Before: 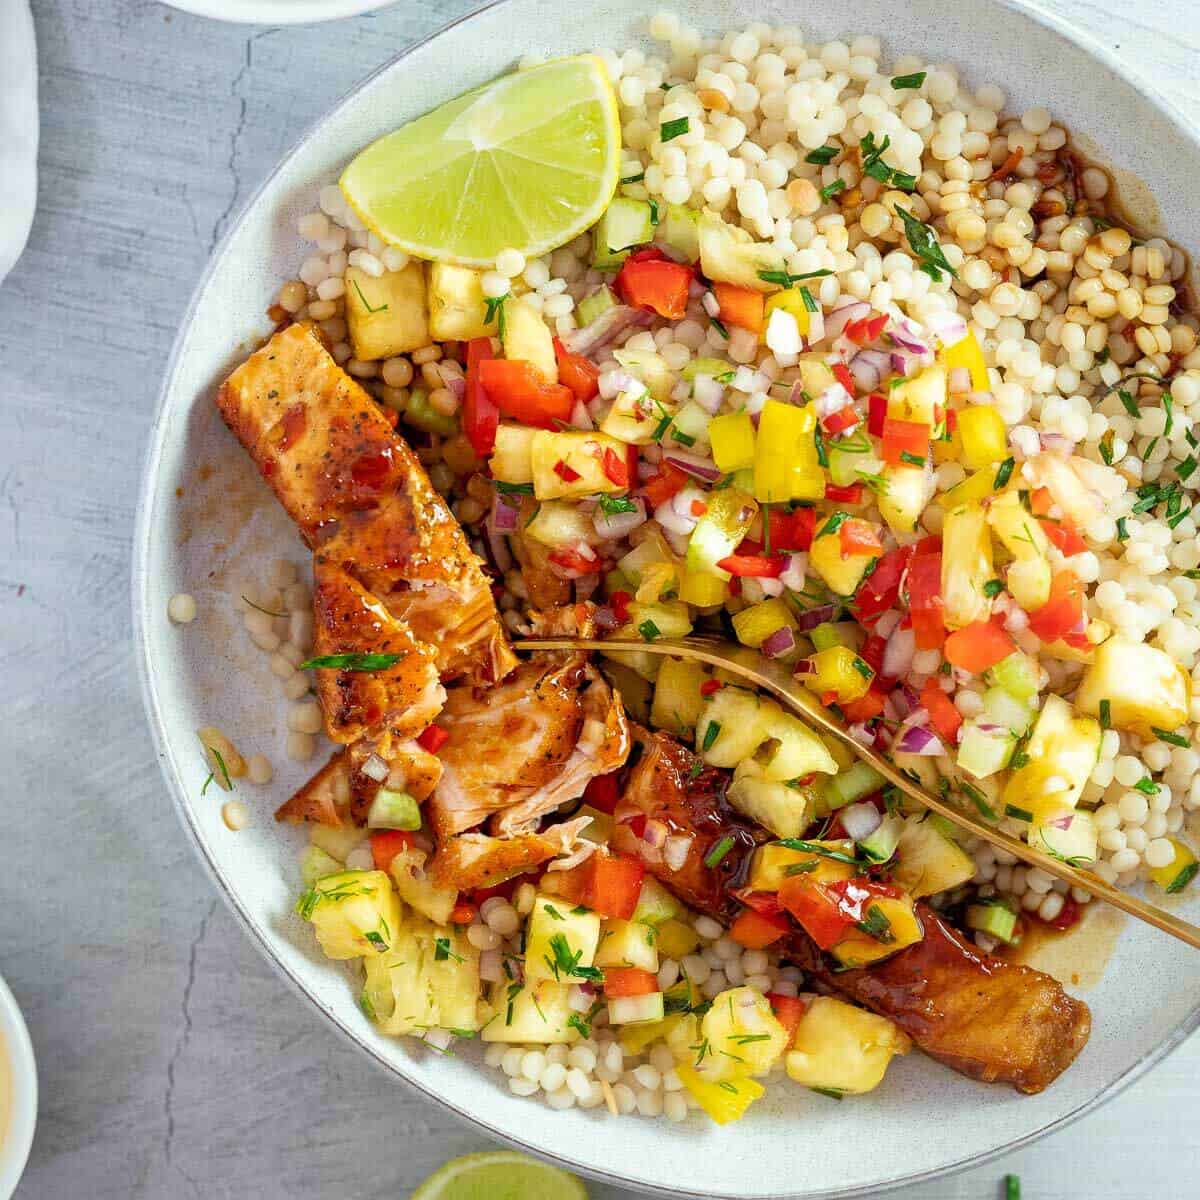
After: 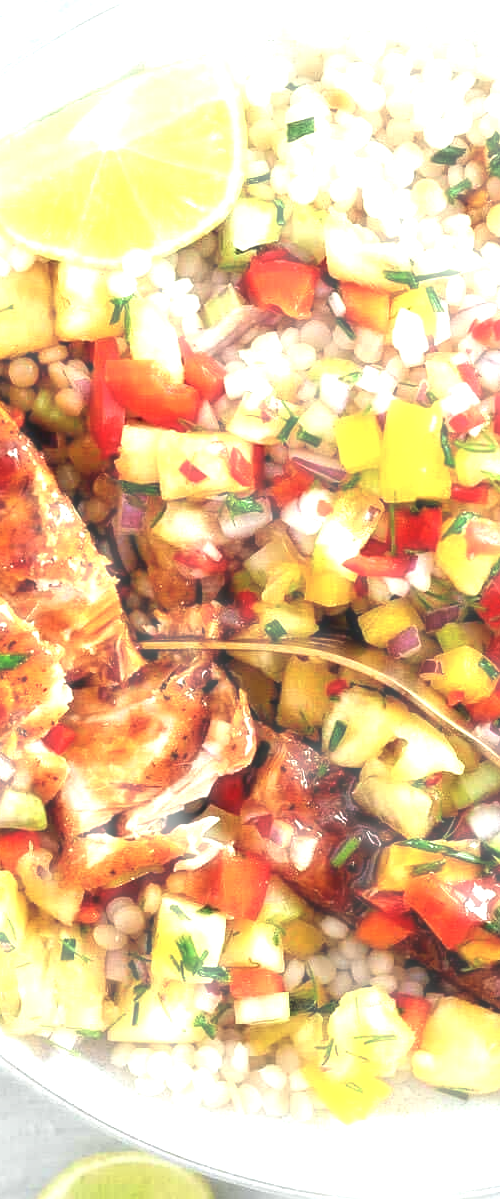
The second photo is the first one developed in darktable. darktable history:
haze removal: strength -0.9, distance 0.225, compatibility mode true, adaptive false
exposure: black level correction 0, exposure 0.953 EV, compensate exposure bias true, compensate highlight preservation false
crop: left 31.229%, right 27.105%
